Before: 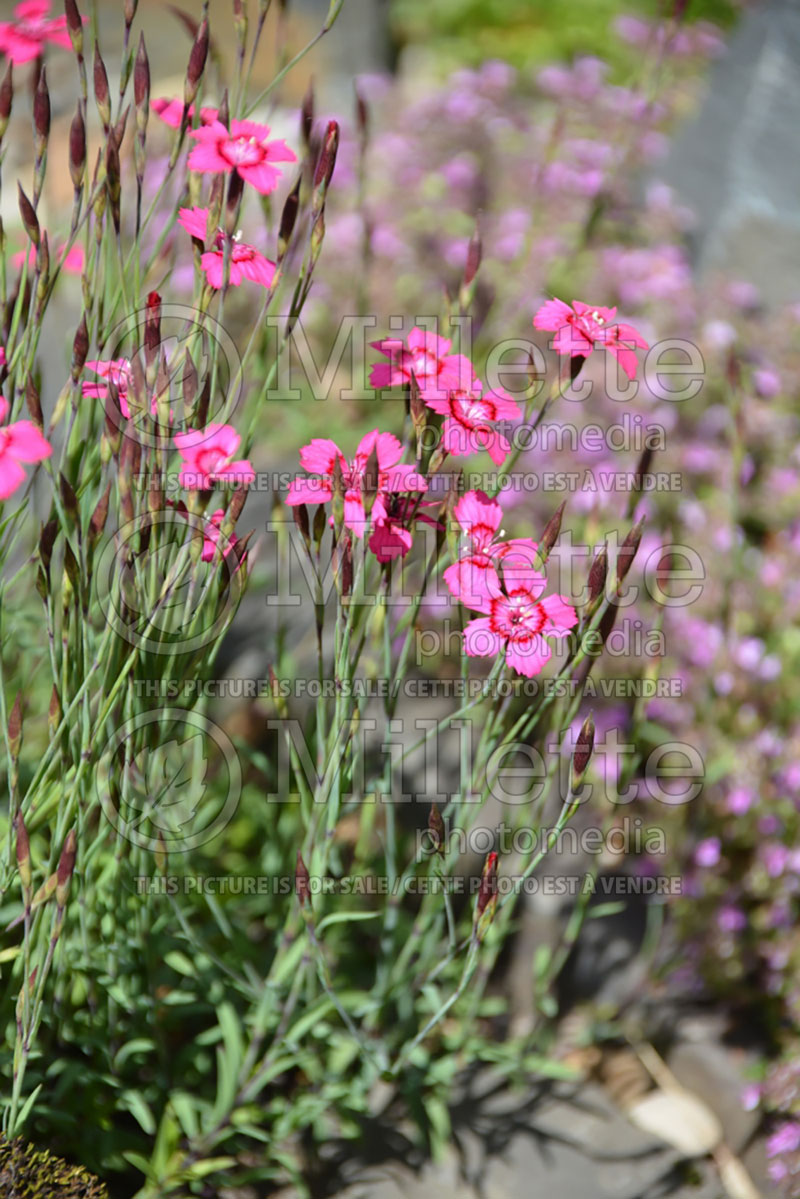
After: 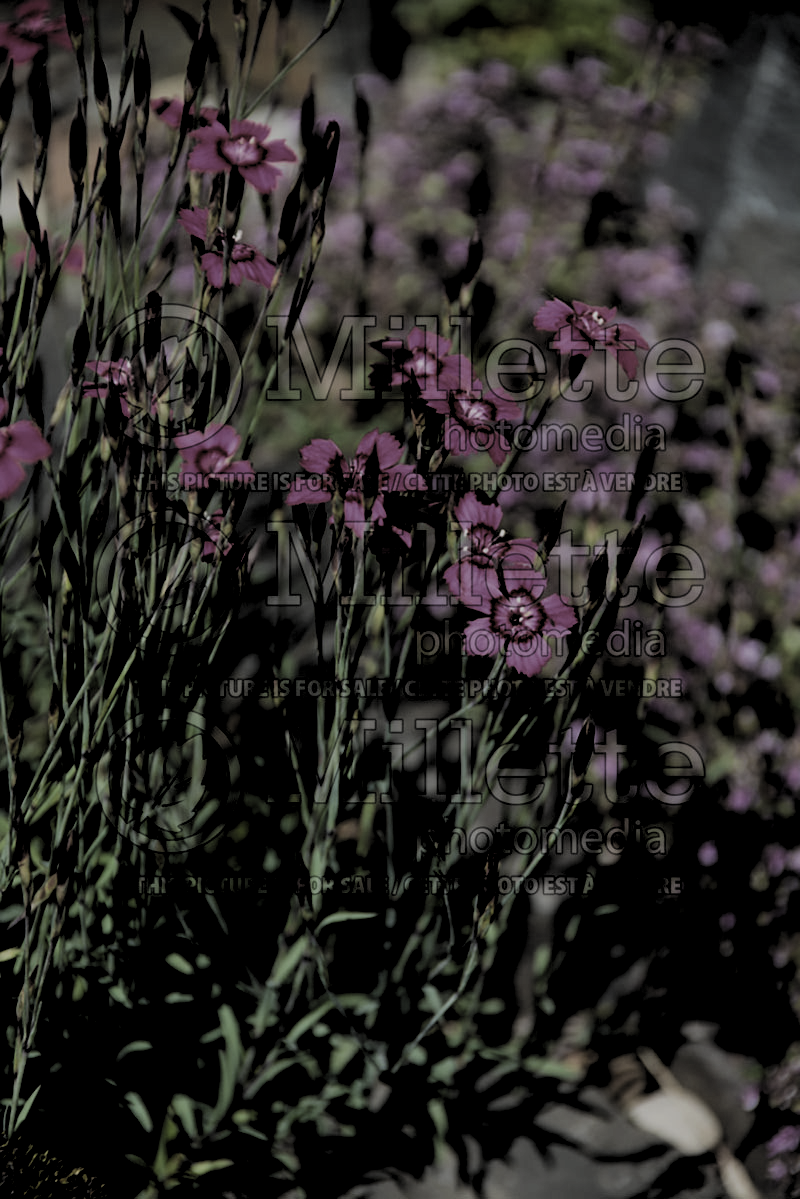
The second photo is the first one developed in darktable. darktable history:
levels: levels [0.514, 0.759, 1]
color correction: saturation 0.85
filmic rgb: black relative exposure -7.65 EV, white relative exposure 4.56 EV, hardness 3.61
exposure: exposure 0.4 EV, compensate highlight preservation false
